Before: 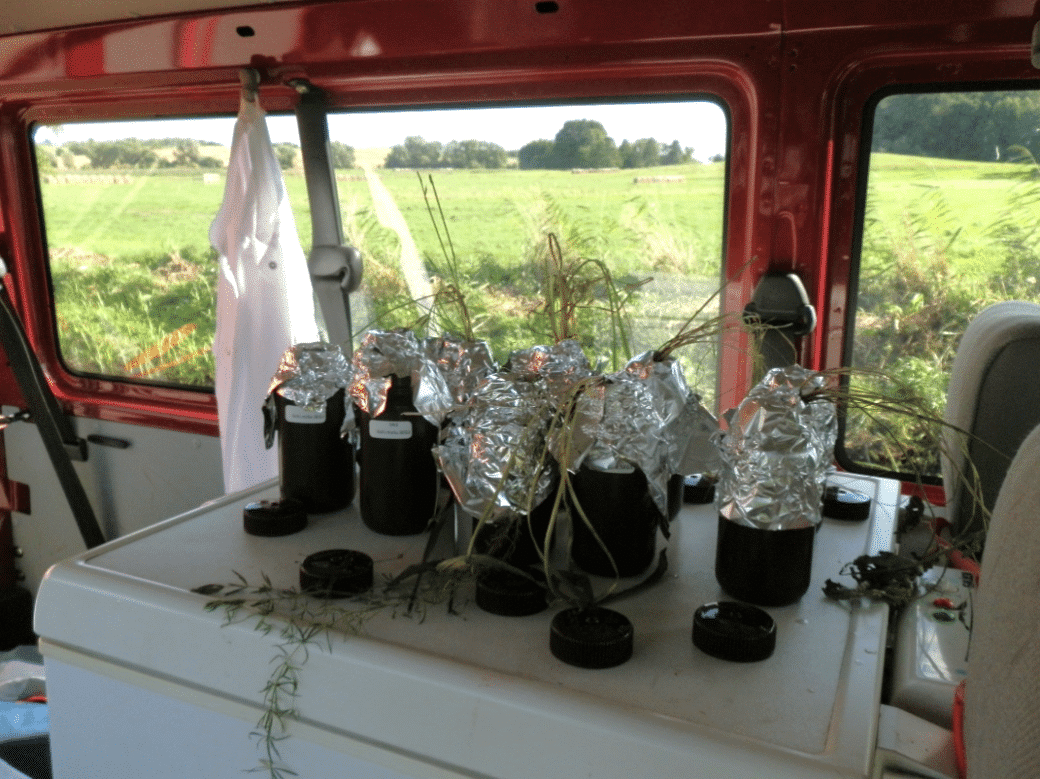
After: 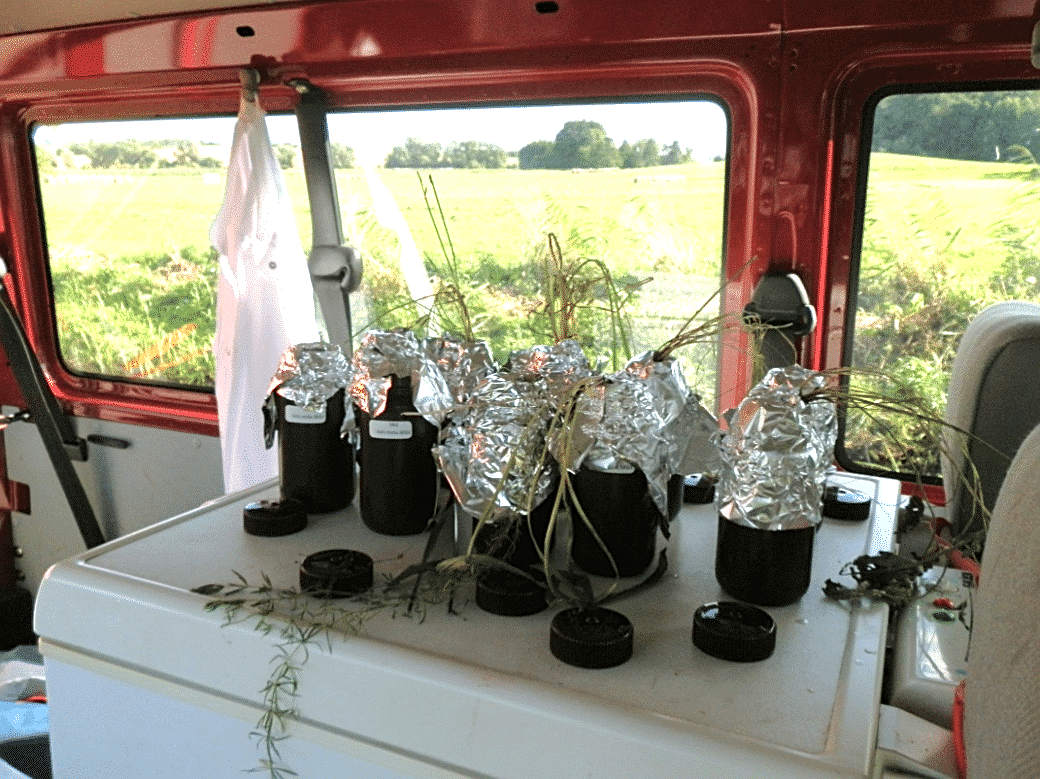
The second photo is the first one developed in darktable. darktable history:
sharpen: on, module defaults
exposure: exposure 0.766 EV, compensate highlight preservation false
